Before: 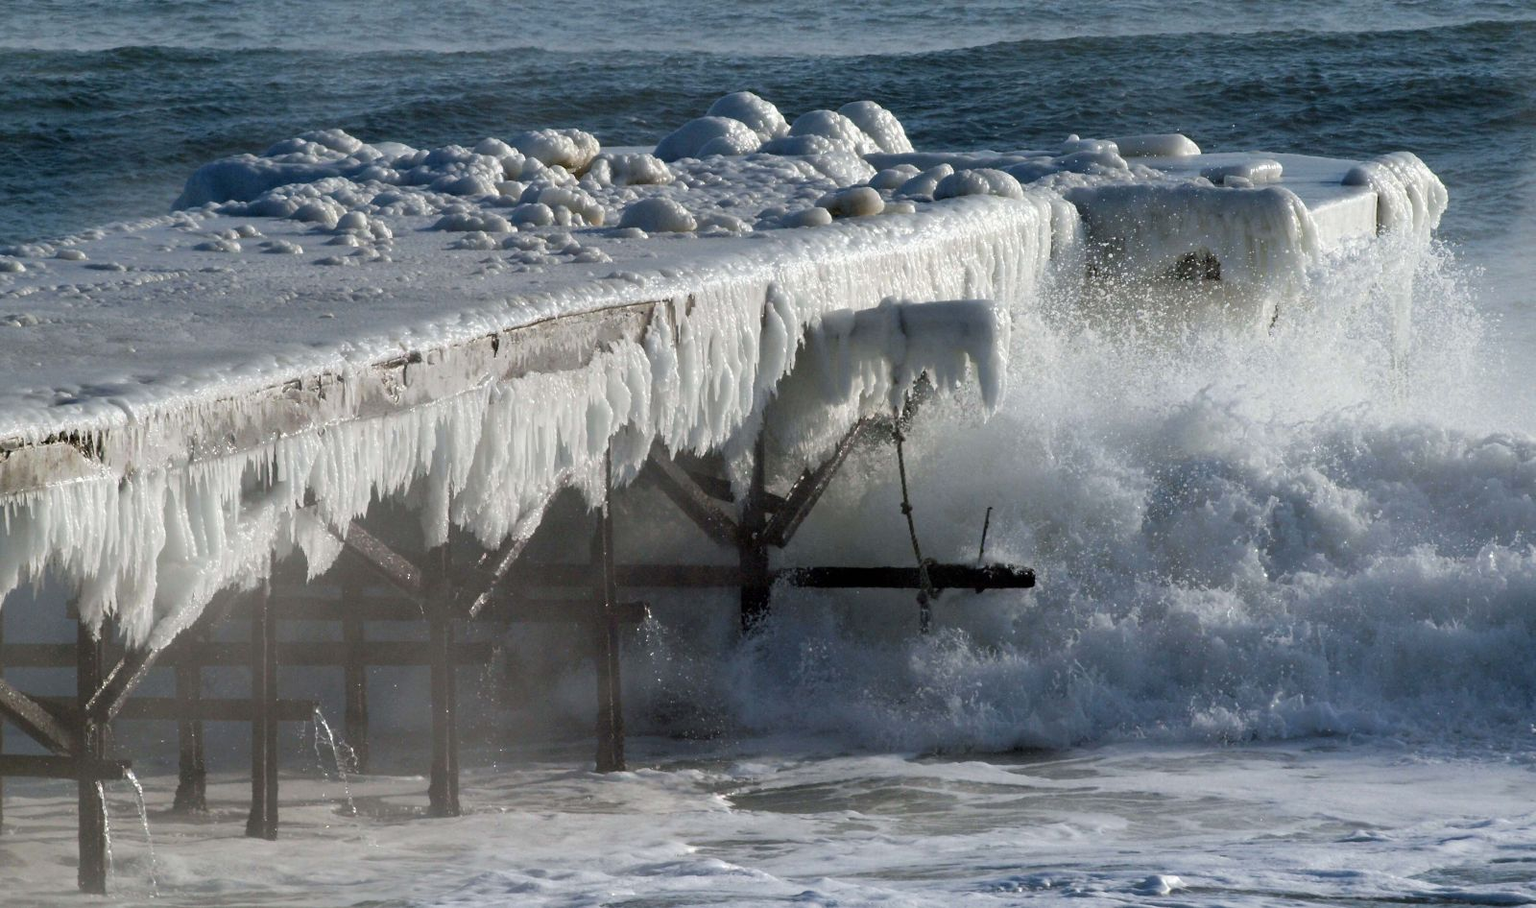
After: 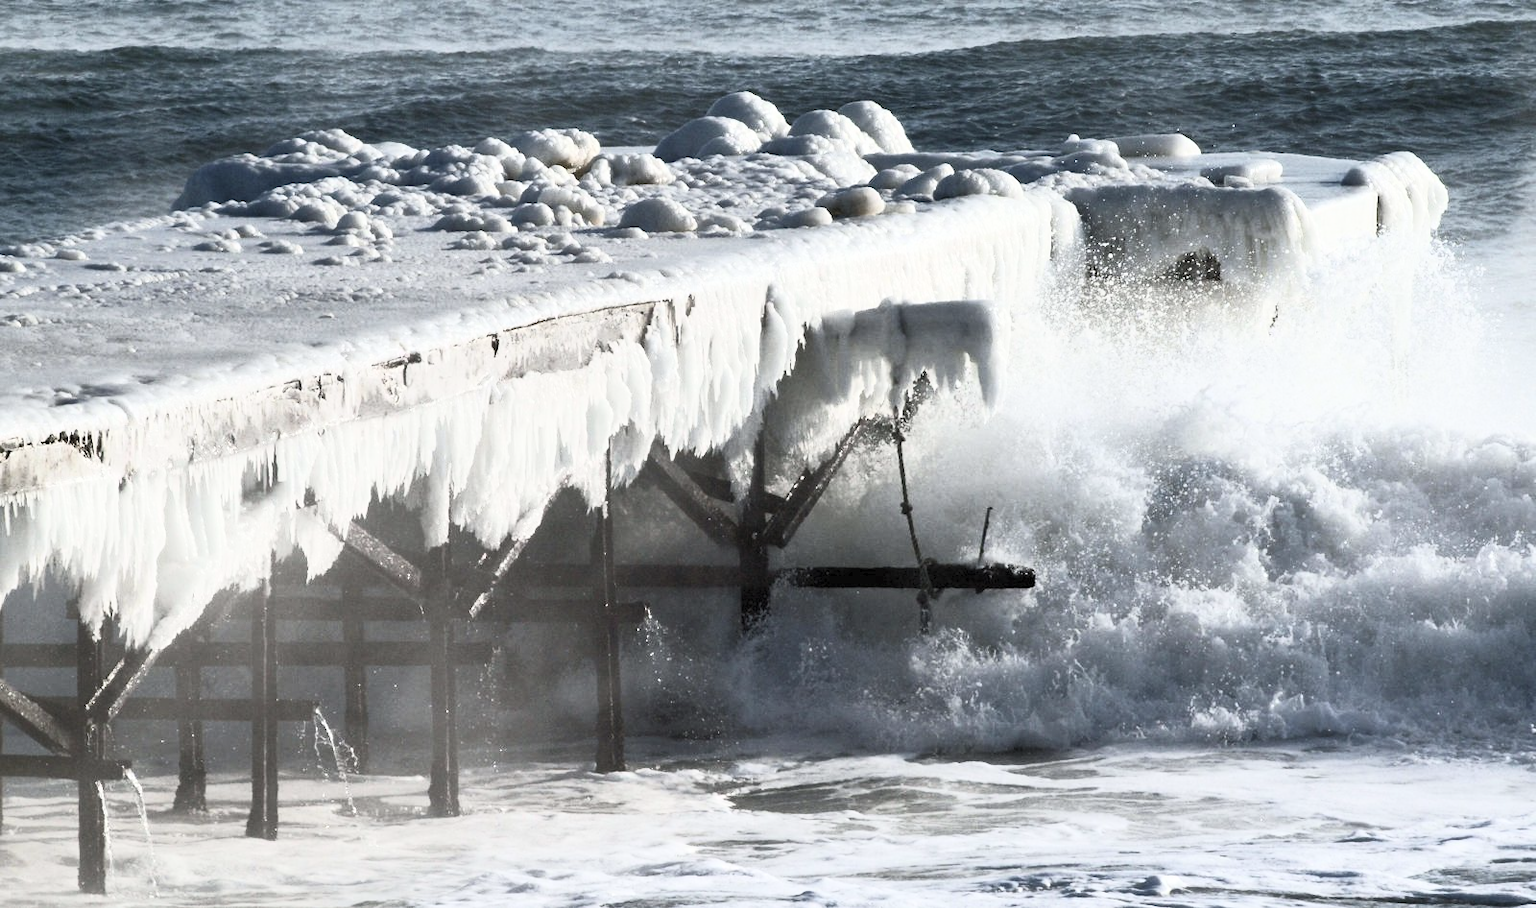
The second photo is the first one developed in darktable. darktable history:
shadows and highlights: shadows 20.55, highlights -20.99, soften with gaussian
contrast brightness saturation: contrast 0.57, brightness 0.57, saturation -0.34
